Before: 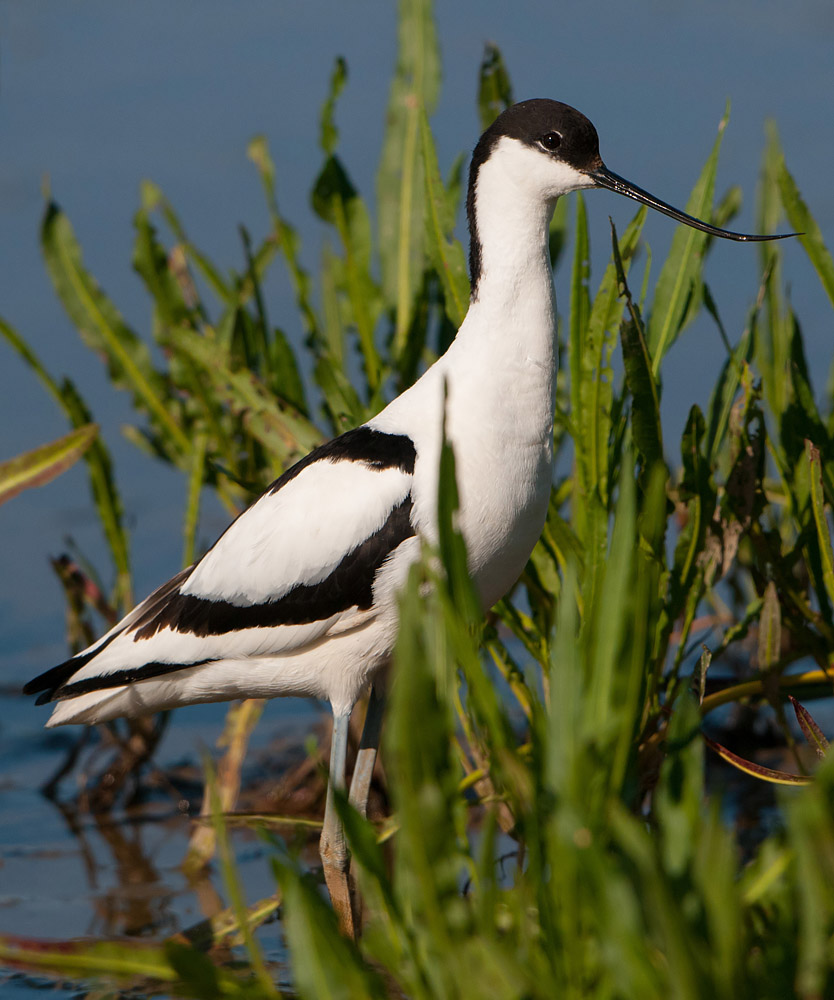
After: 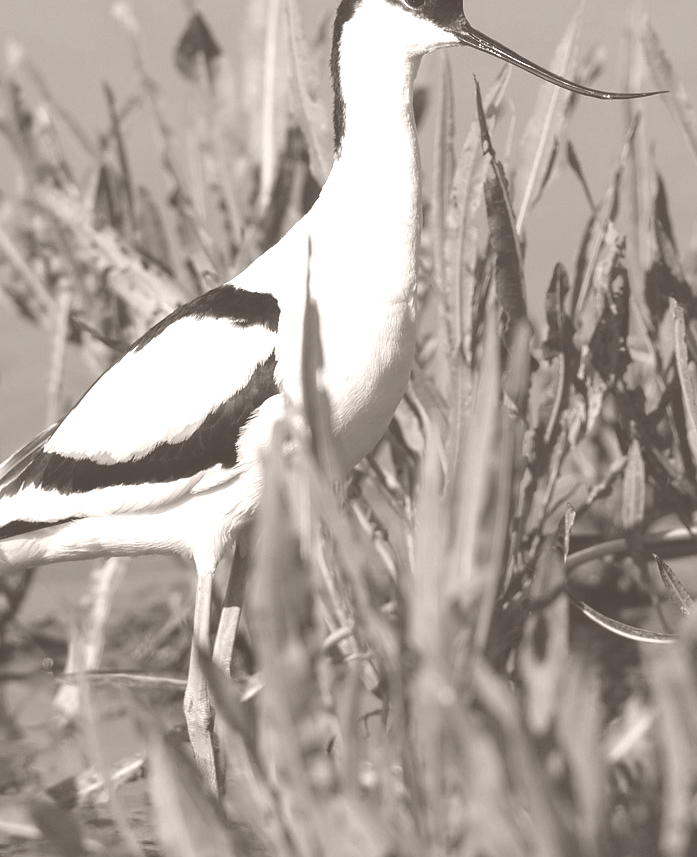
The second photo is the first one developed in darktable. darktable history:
exposure: black level correction 0.001, compensate highlight preservation false
crop: left 16.315%, top 14.246%
colorize: hue 34.49°, saturation 35.33%, source mix 100%, lightness 55%, version 1
